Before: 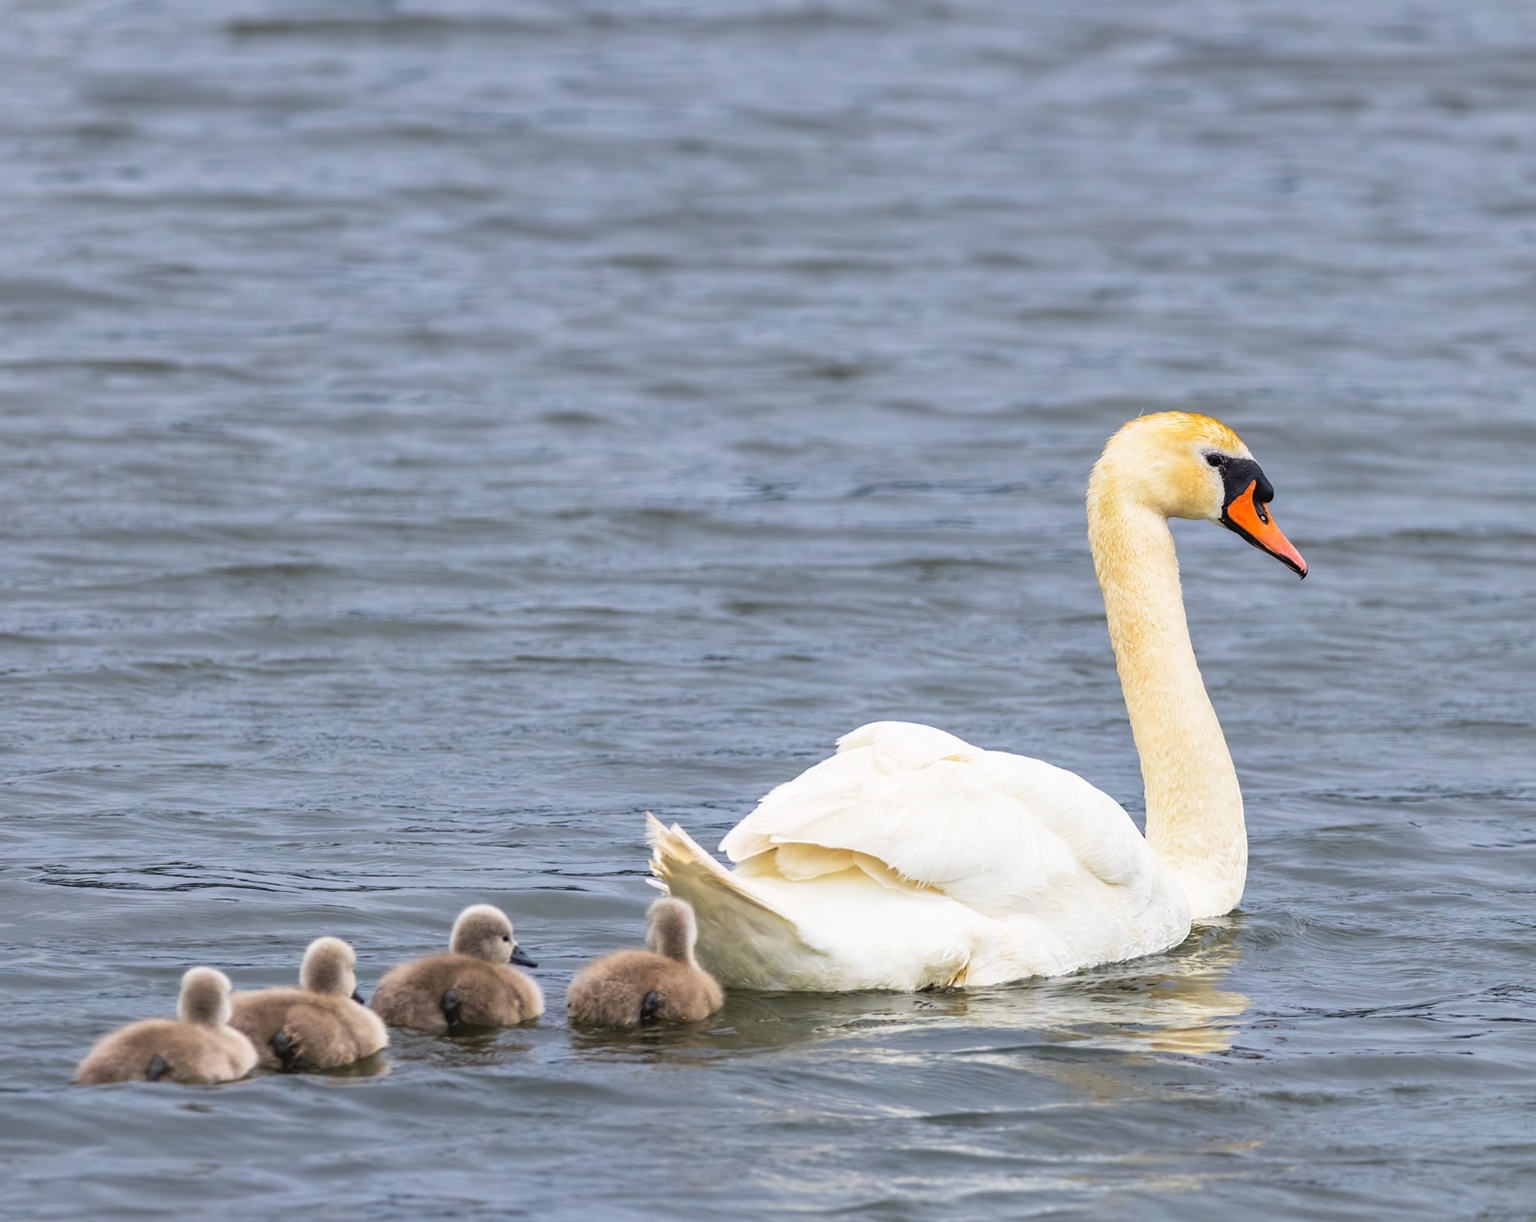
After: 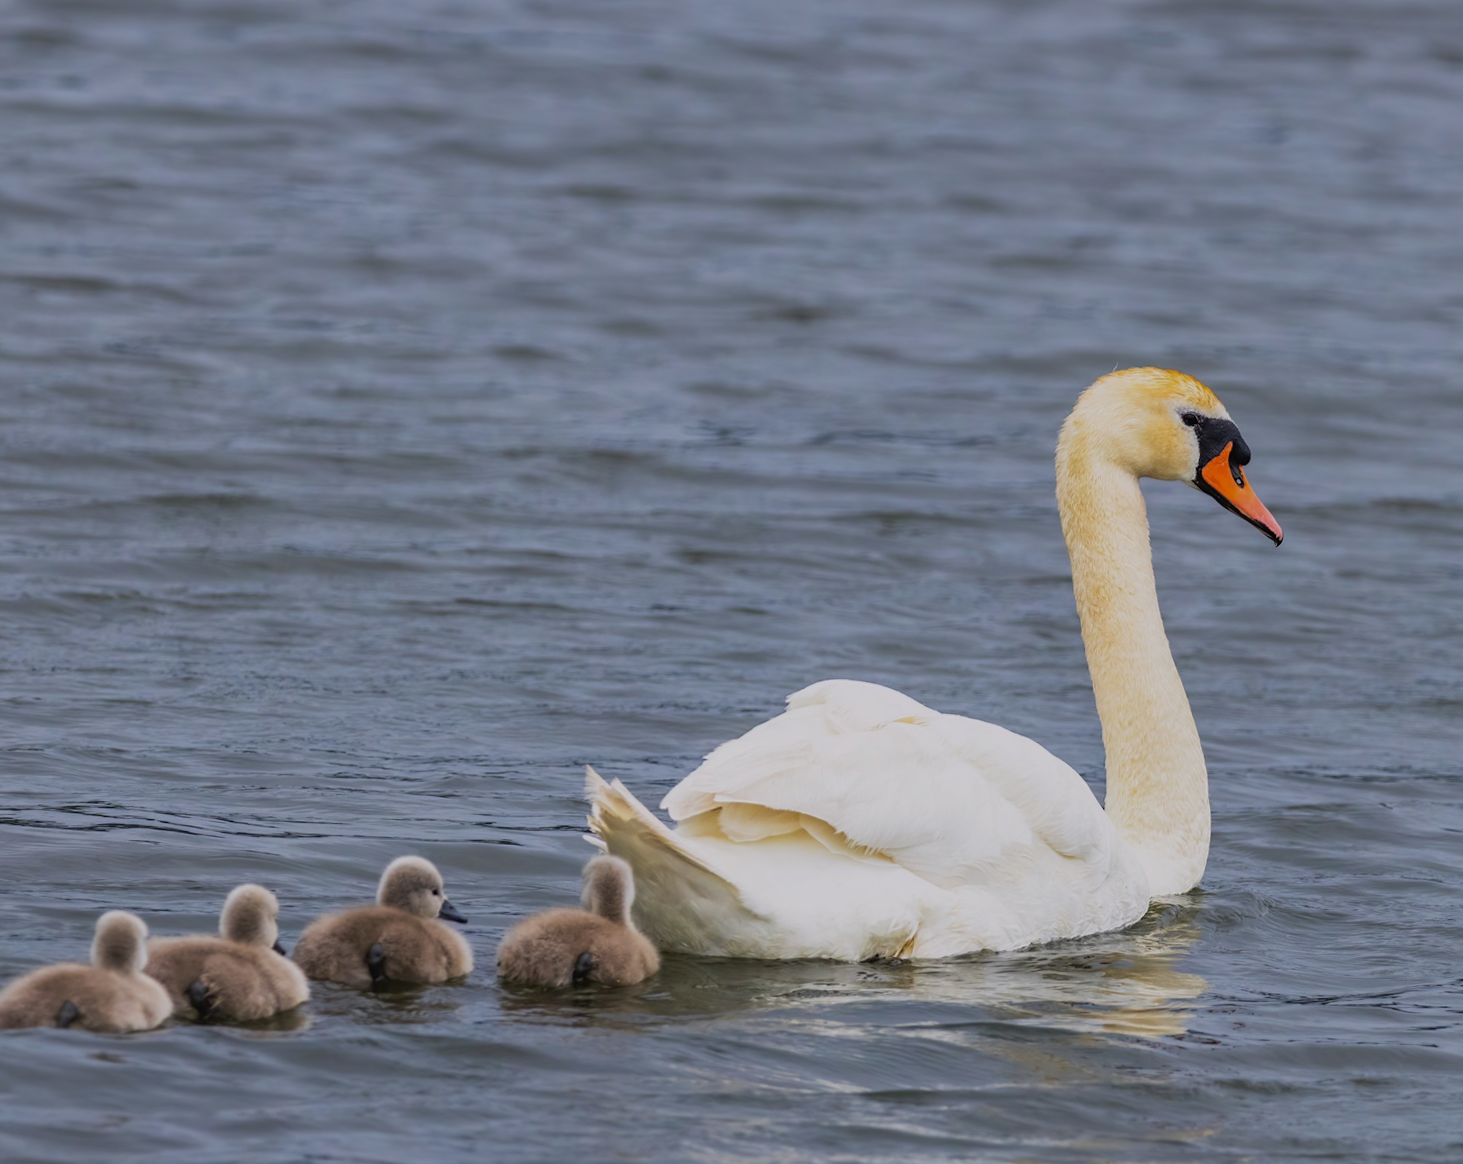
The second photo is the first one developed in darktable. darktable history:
crop and rotate: angle -1.96°, left 3.097%, top 4.154%, right 1.586%, bottom 0.529%
exposure: black level correction 0, exposure -0.721 EV, compensate highlight preservation false
white balance: red 1.004, blue 1.024
